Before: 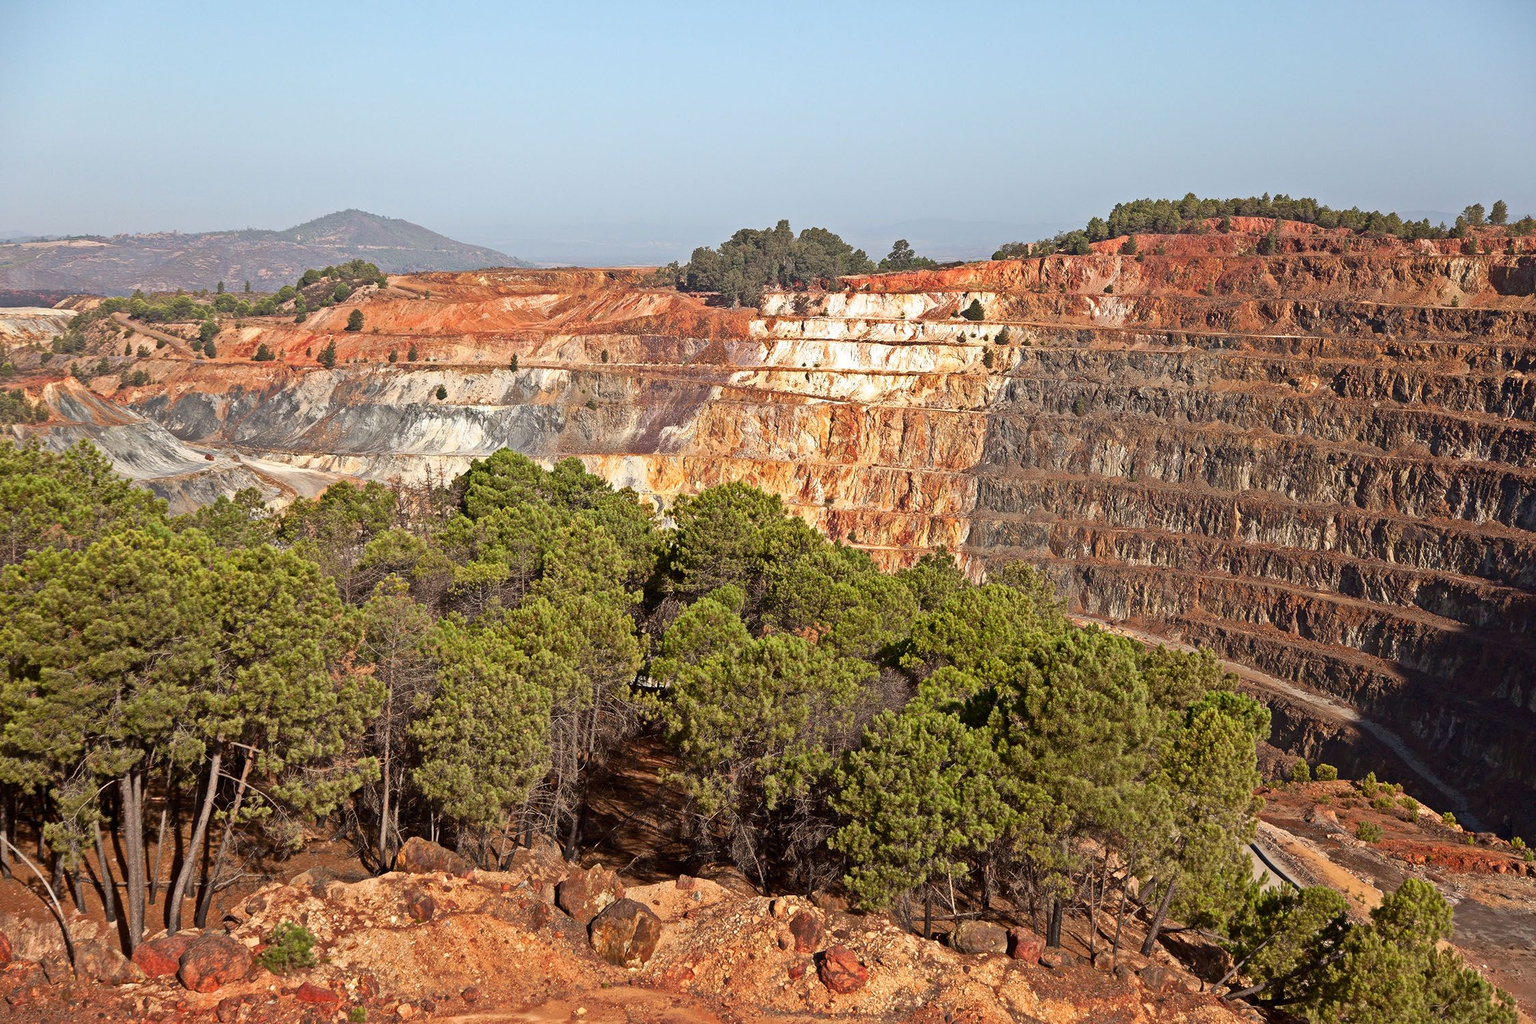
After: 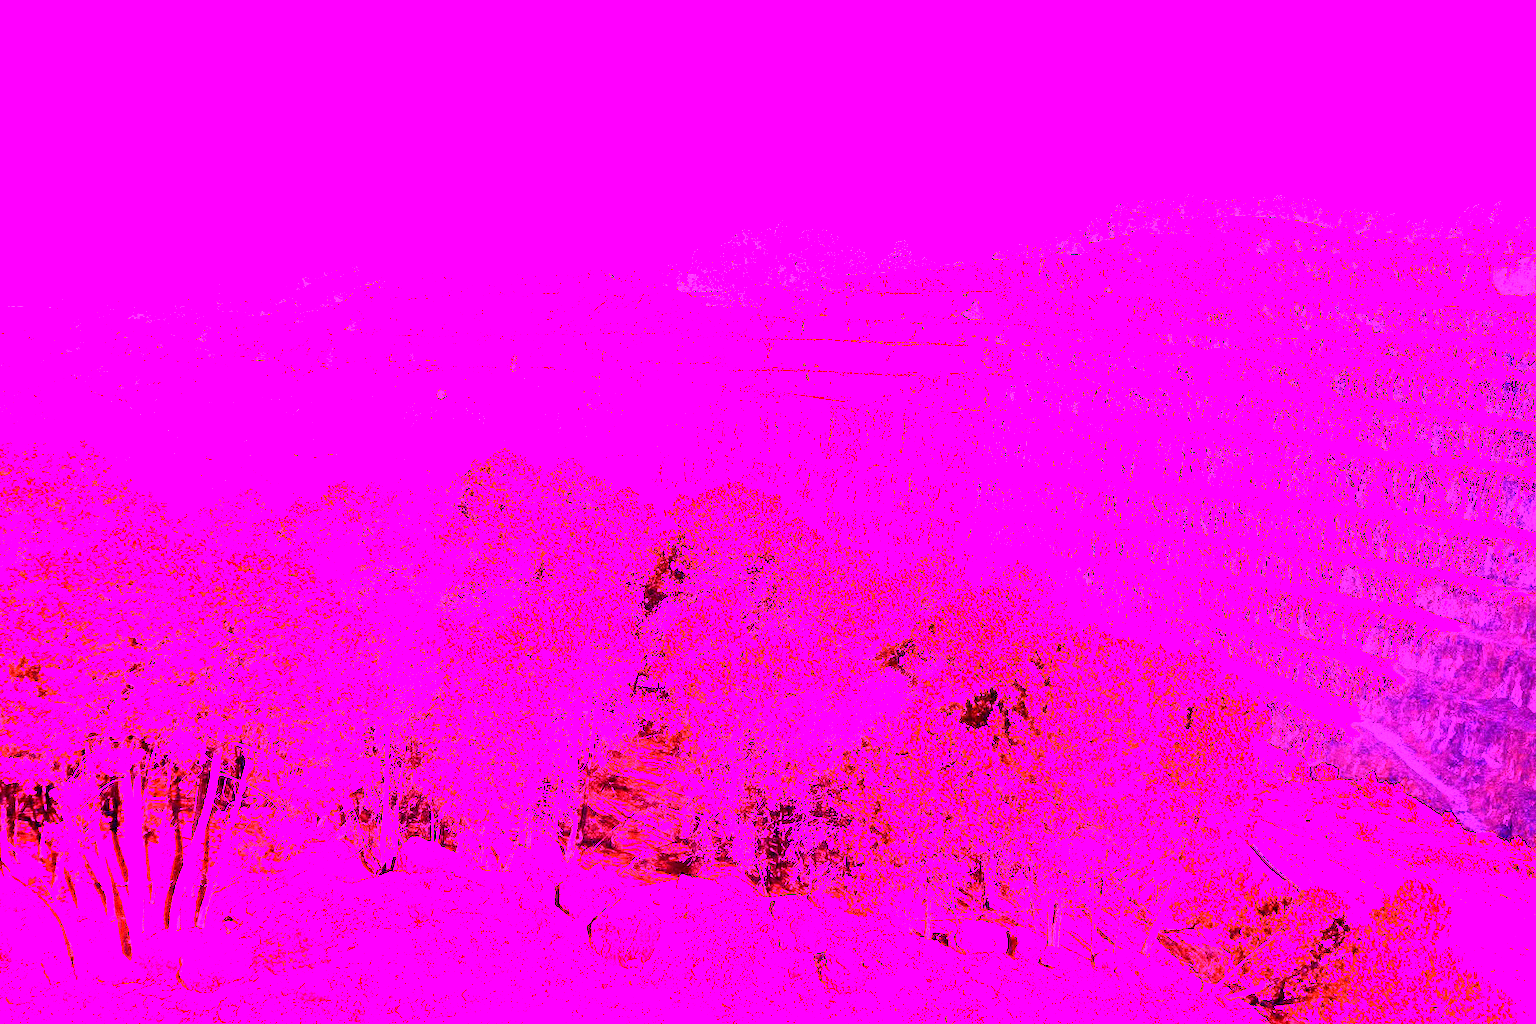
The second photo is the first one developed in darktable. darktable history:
exposure: exposure -0.153 EV, compensate highlight preservation false
contrast brightness saturation: contrast 0.14
white balance: red 8, blue 8
grain: coarseness 0.09 ISO
